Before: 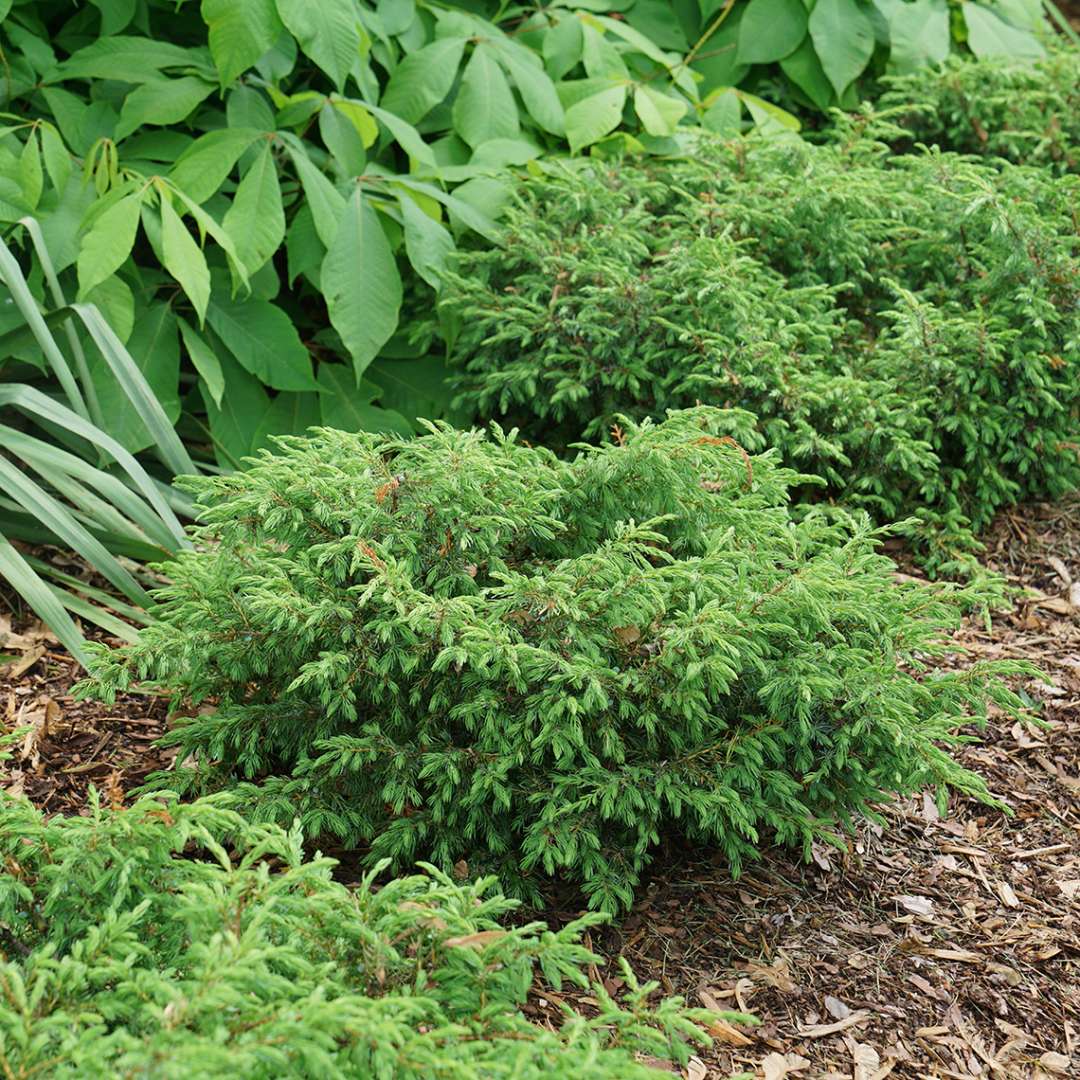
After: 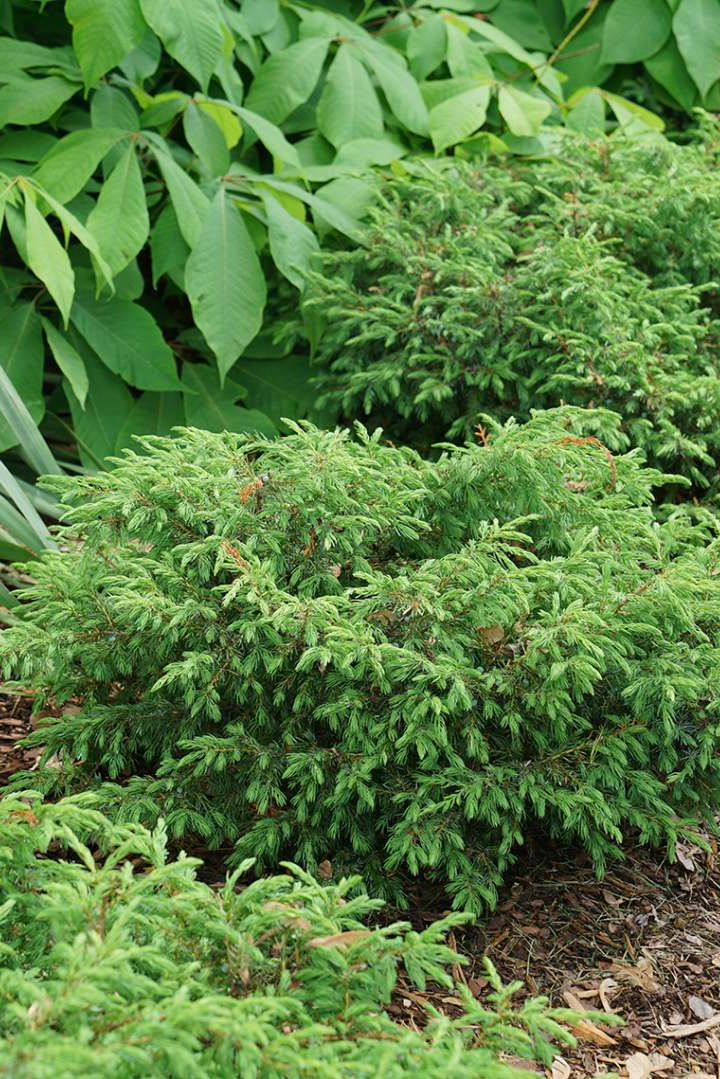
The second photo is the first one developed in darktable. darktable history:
crop and rotate: left 12.683%, right 20.601%
